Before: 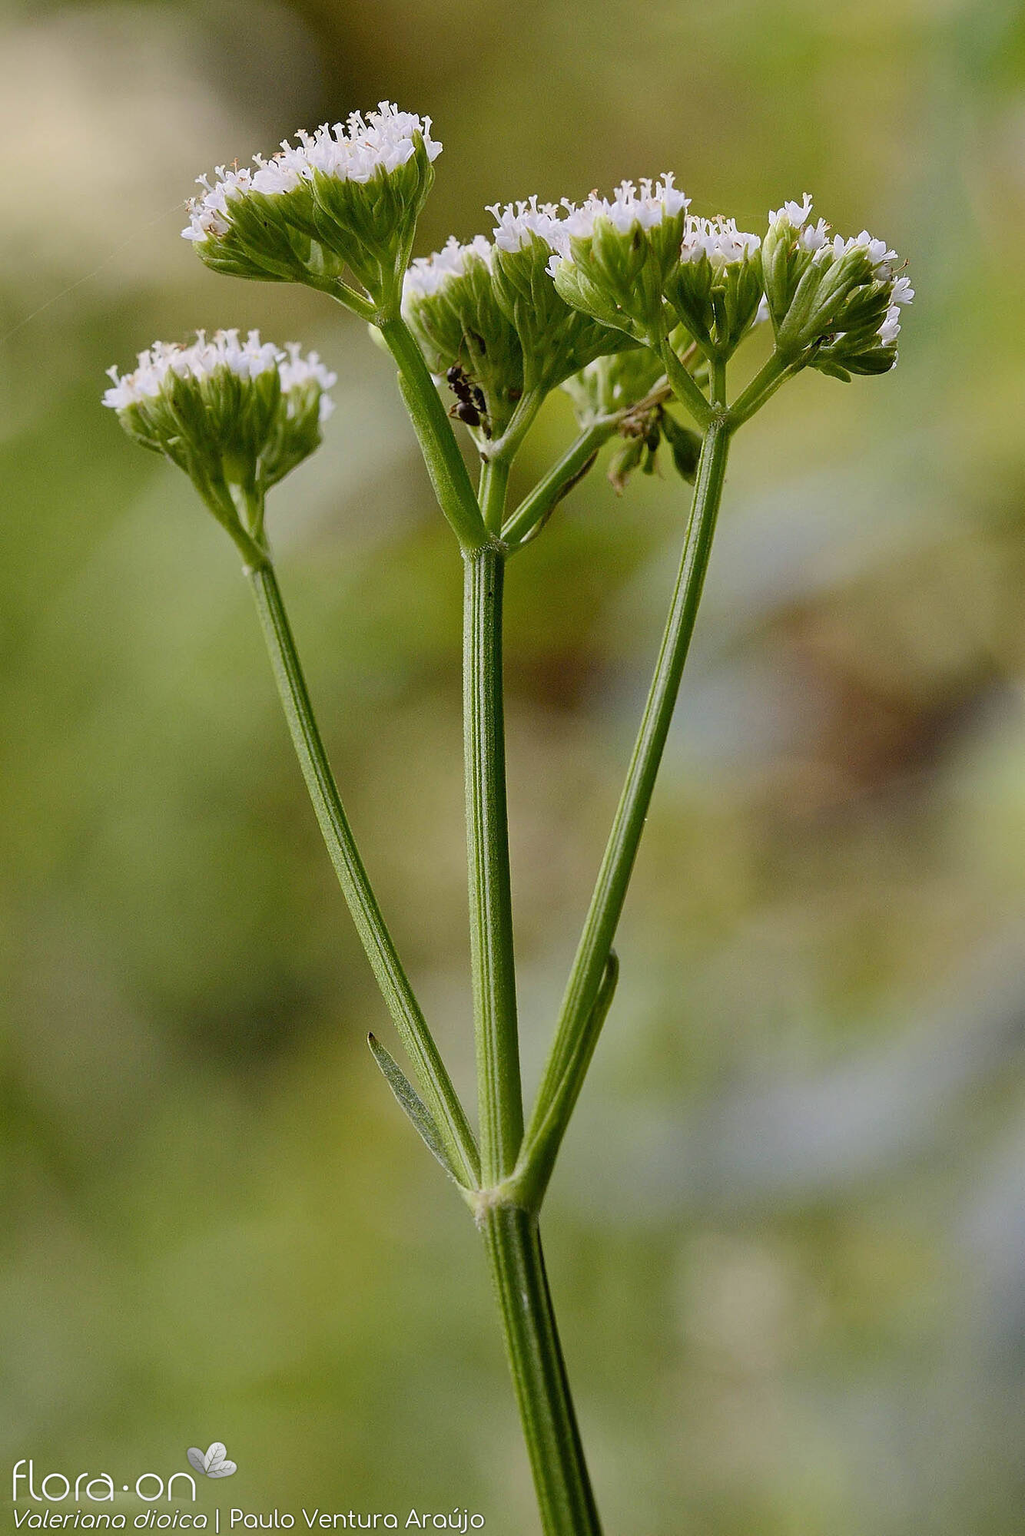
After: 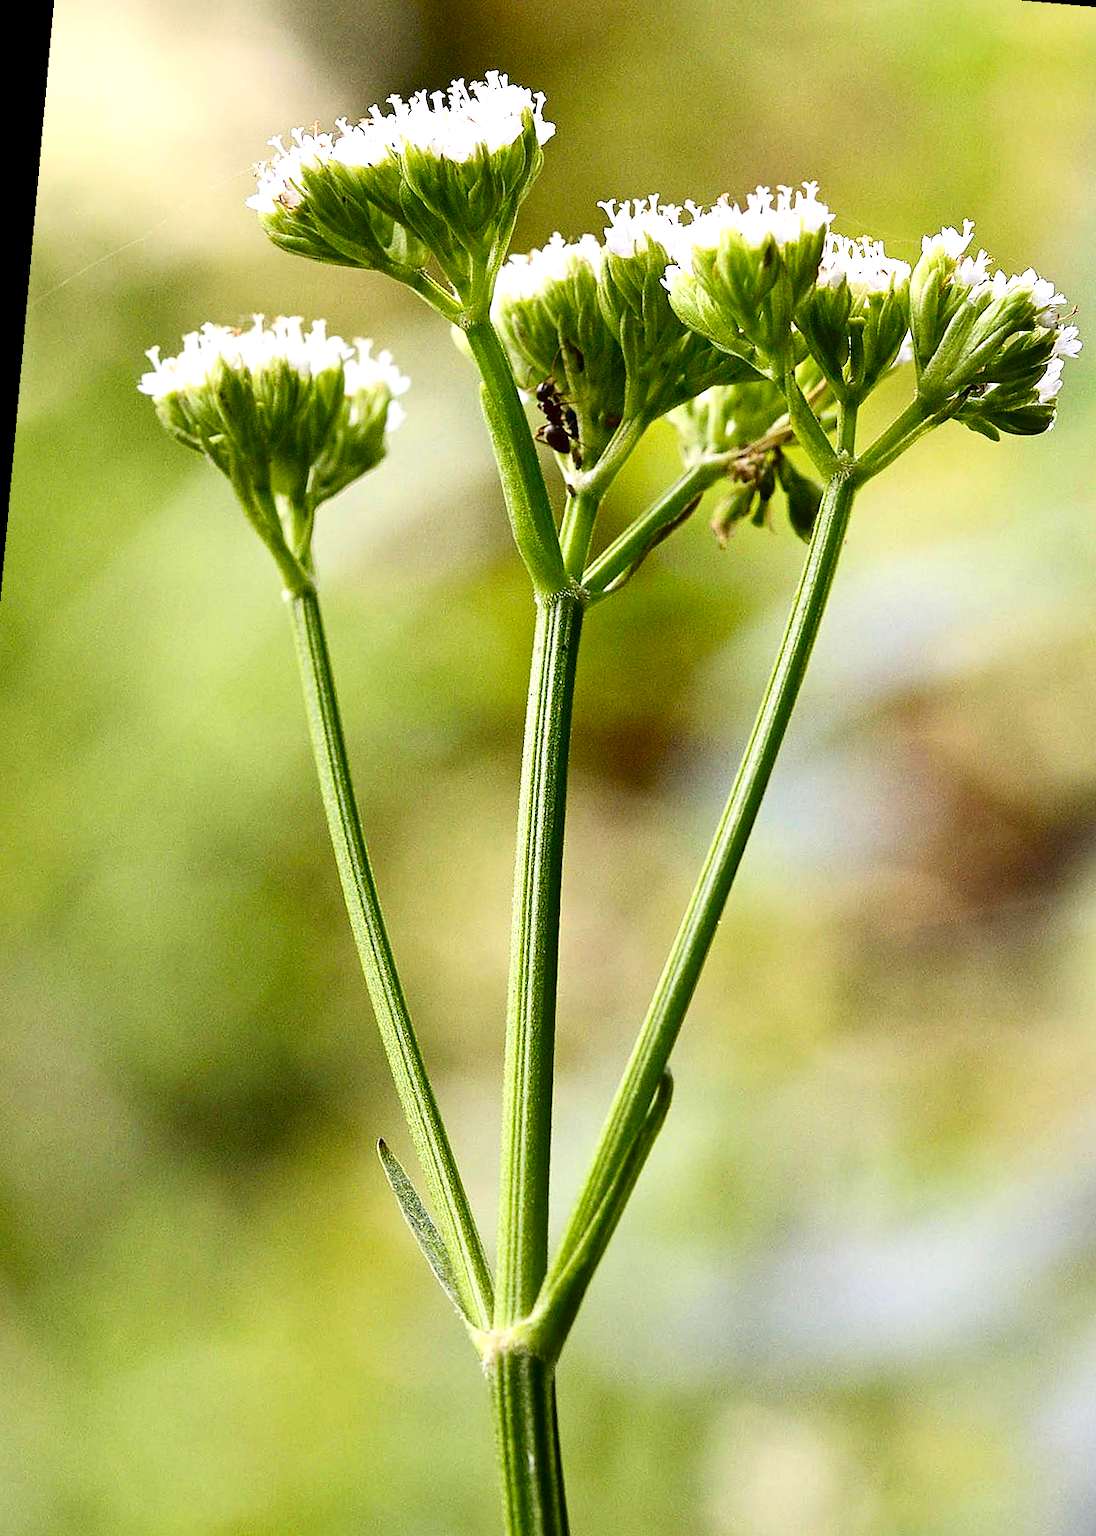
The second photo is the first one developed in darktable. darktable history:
rotate and perspective: rotation 5.12°, automatic cropping off
exposure: exposure 1.089 EV, compensate highlight preservation false
crop and rotate: left 7.196%, top 4.574%, right 10.605%, bottom 13.178%
contrast brightness saturation: contrast 0.2, brightness -0.11, saturation 0.1
